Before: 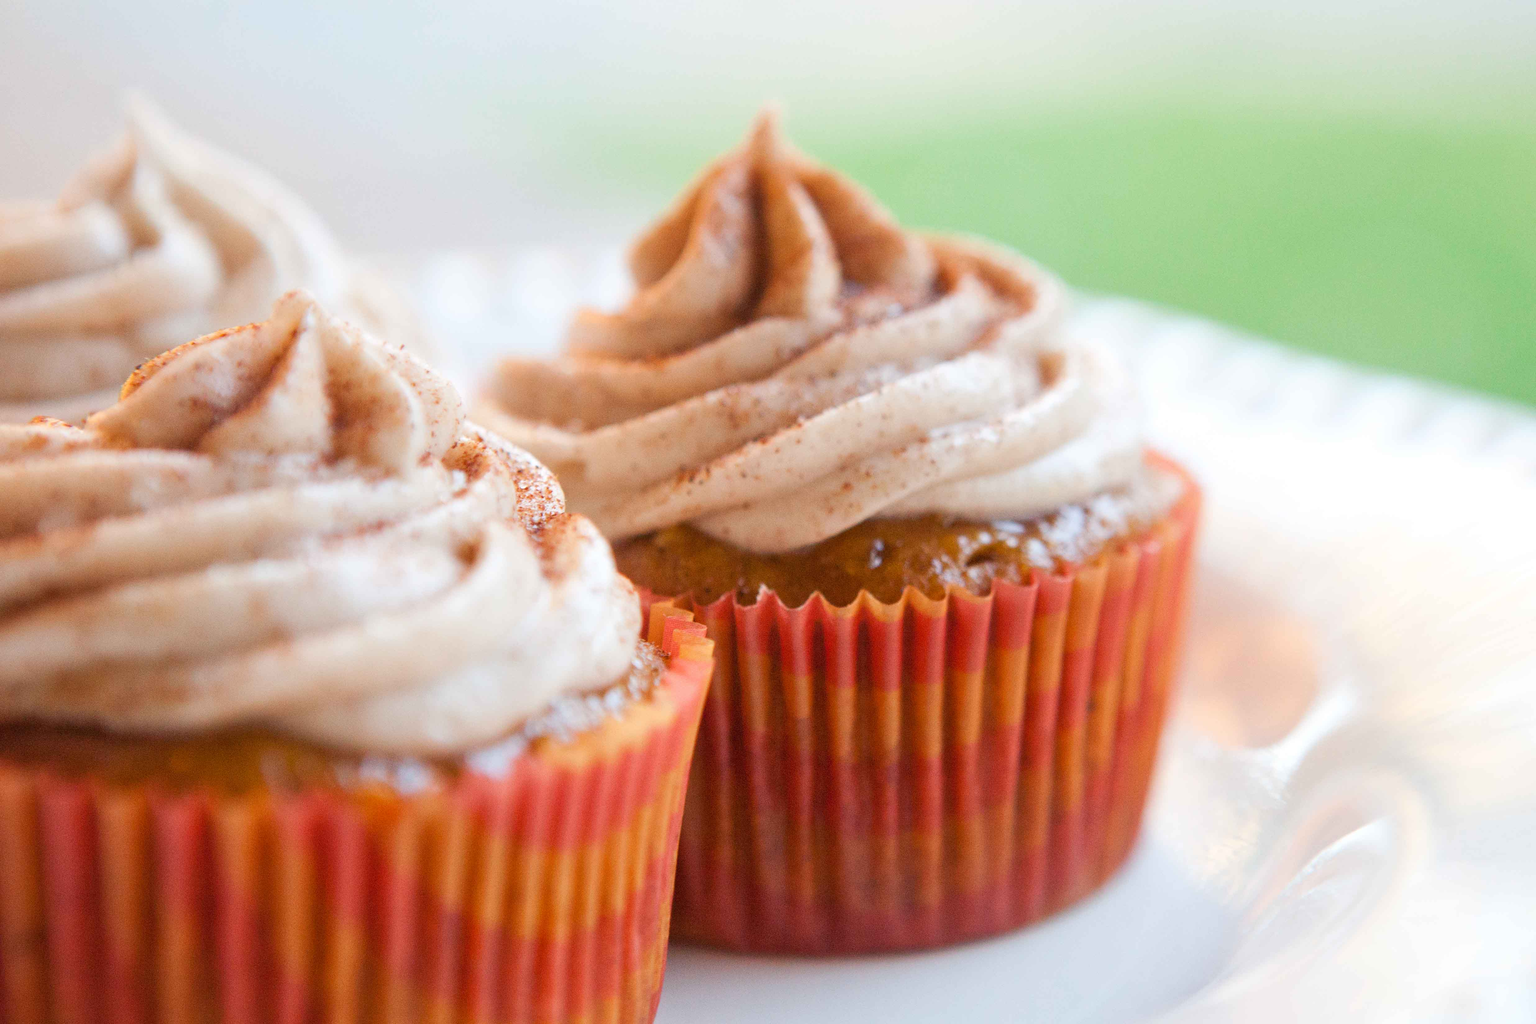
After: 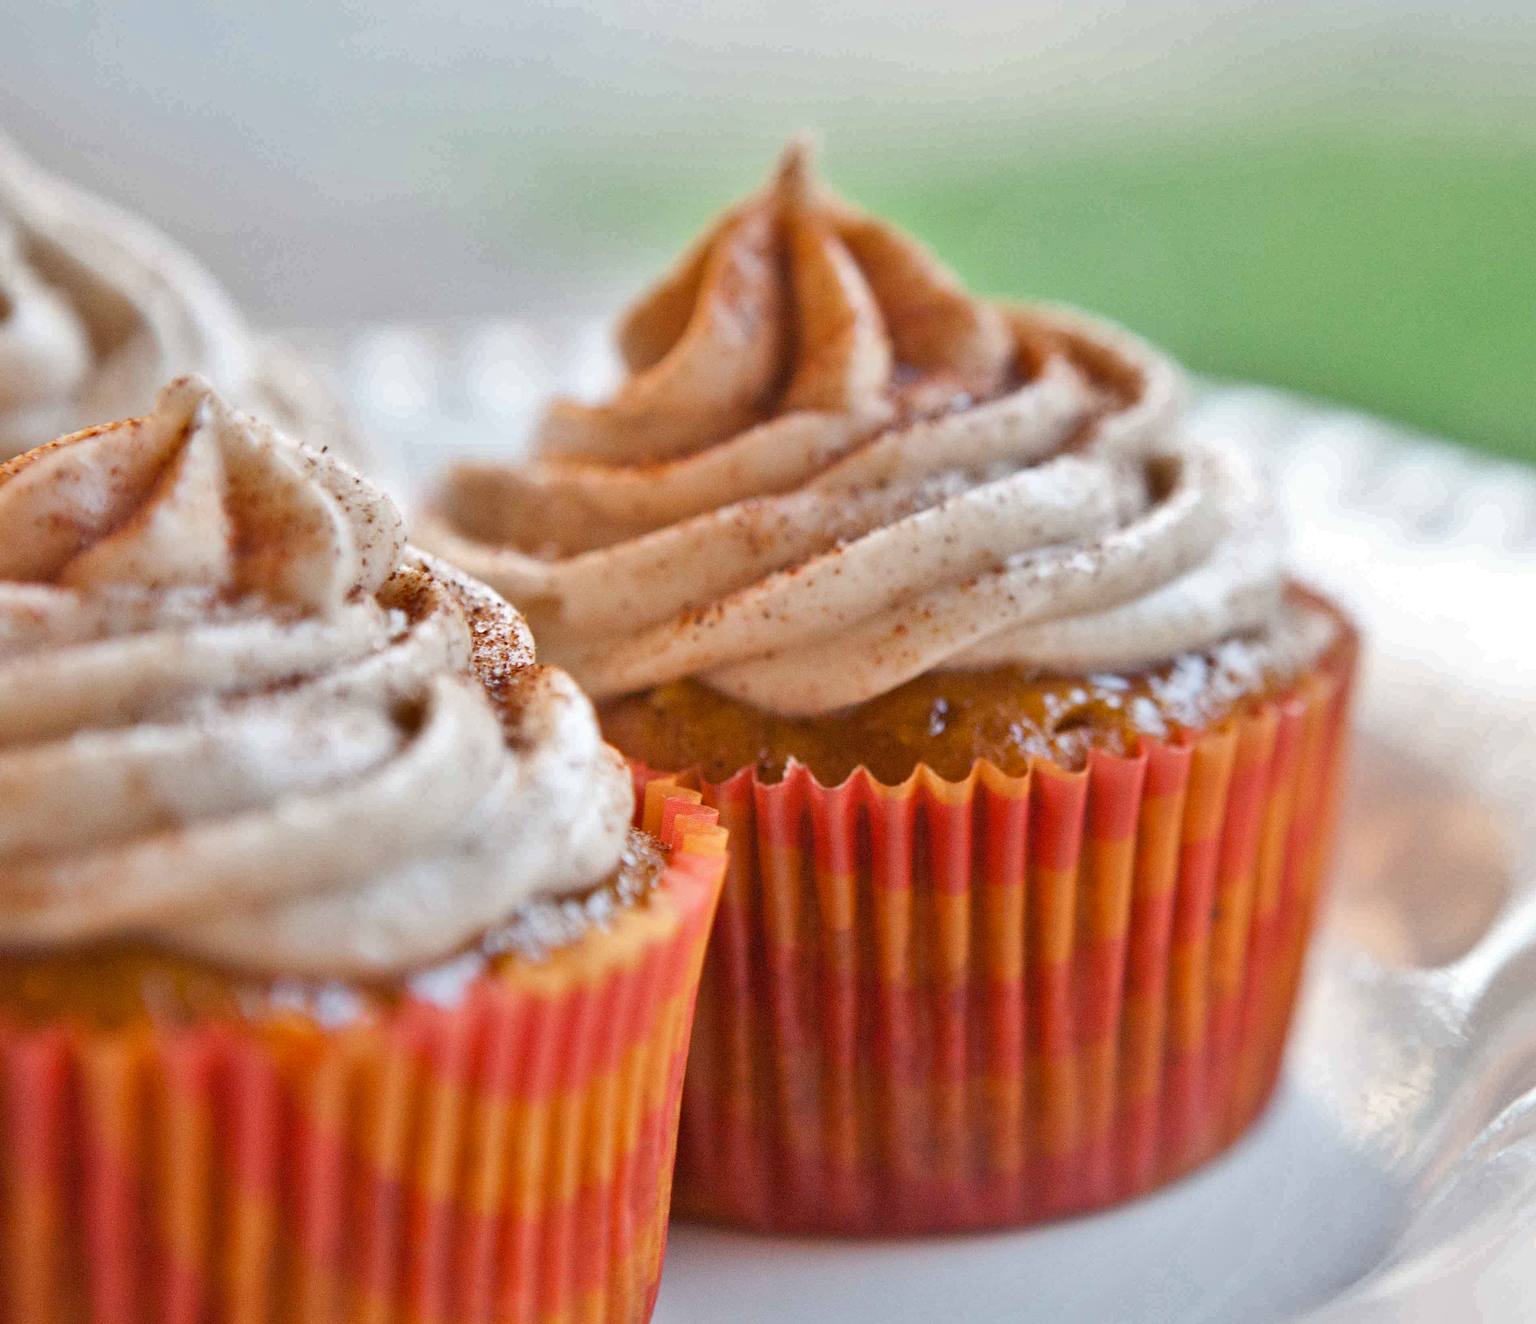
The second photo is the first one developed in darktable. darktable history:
shadows and highlights: shadows 30.64, highlights -62.57, highlights color adjustment 0.628%, soften with gaussian
crop: left 9.871%, right 12.835%
haze removal: compatibility mode true, adaptive false
